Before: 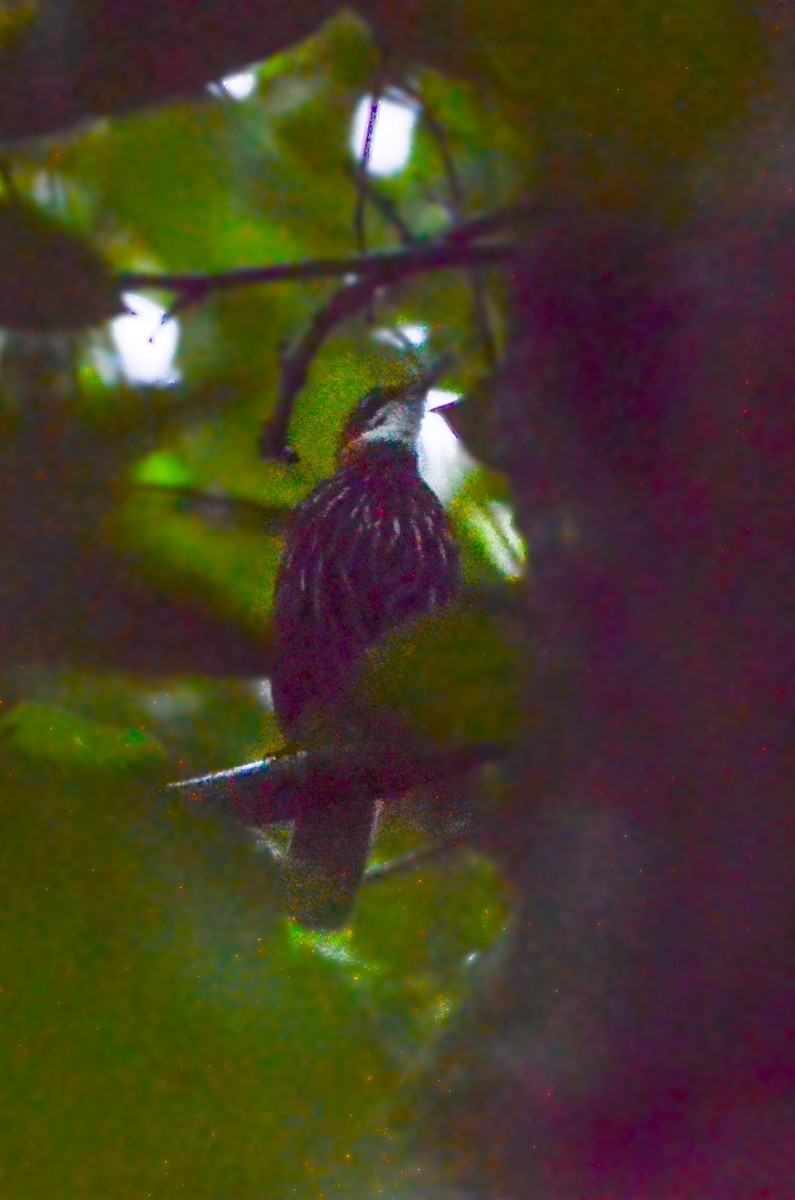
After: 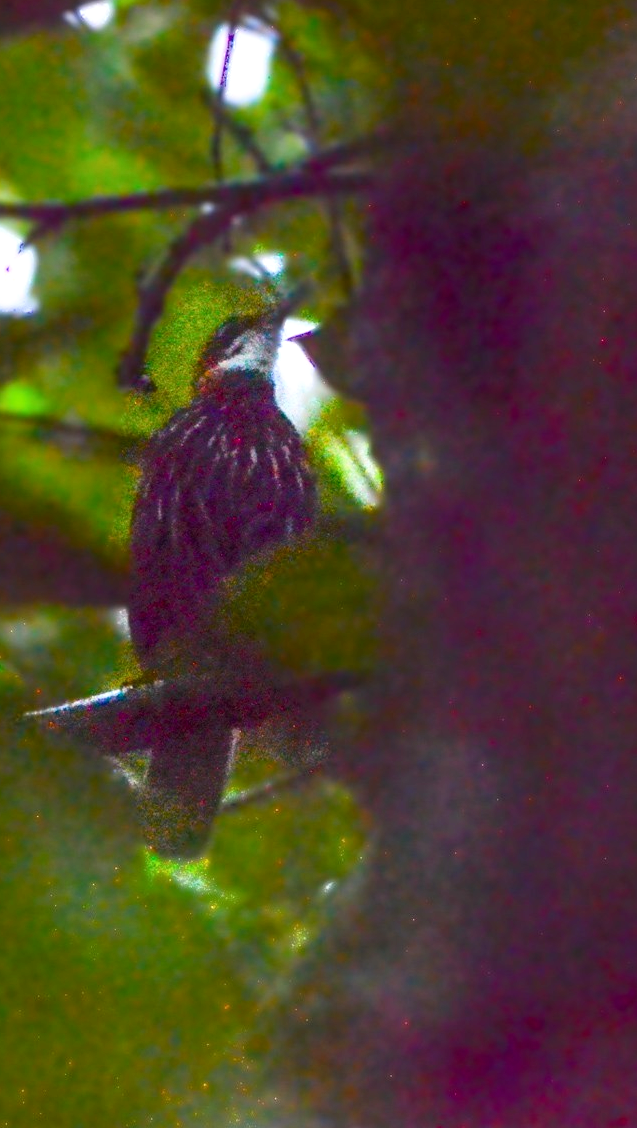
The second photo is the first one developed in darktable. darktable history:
local contrast: highlights 105%, shadows 98%, detail 119%, midtone range 0.2
crop and rotate: left 17.99%, top 5.928%, right 1.79%
contrast brightness saturation: contrast 0.202, brightness 0.142, saturation 0.147
